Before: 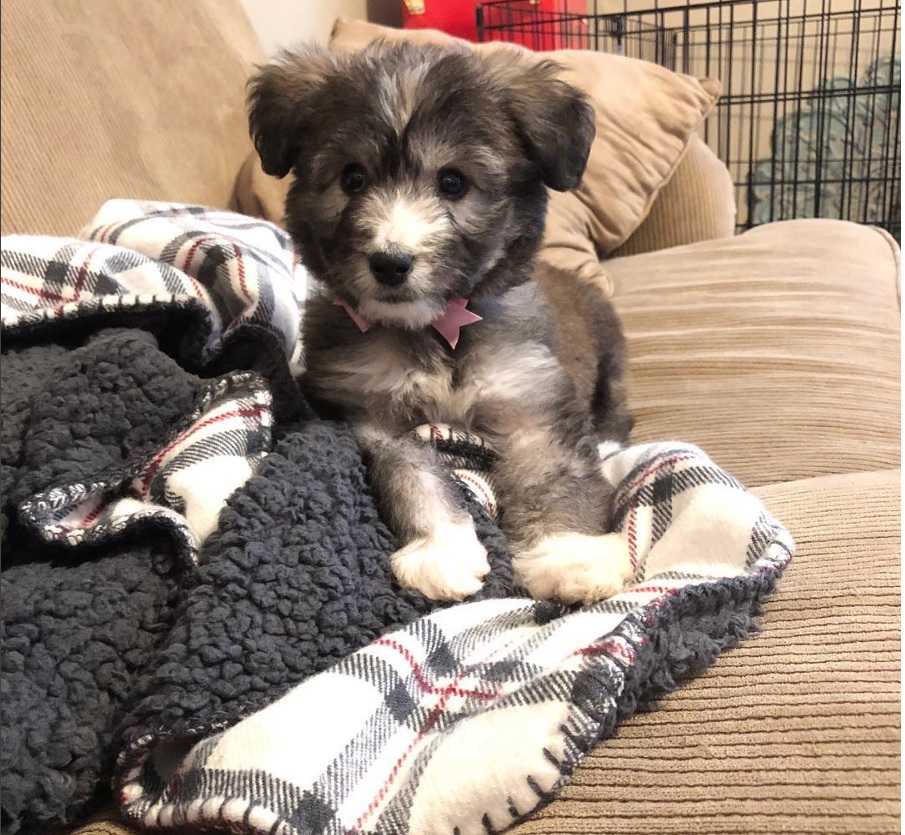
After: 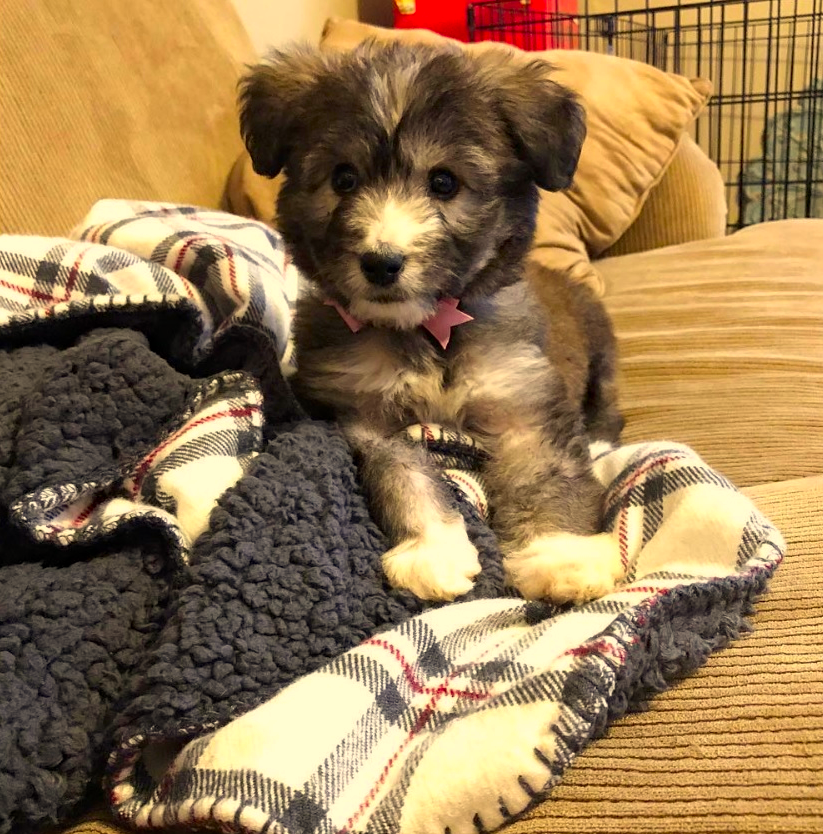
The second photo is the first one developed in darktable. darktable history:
crop and rotate: left 1.074%, right 7.928%
contrast brightness saturation: brightness -0.025, saturation 0.361
haze removal: compatibility mode true, adaptive false
color correction: highlights a* 2.32, highlights b* 22.99
